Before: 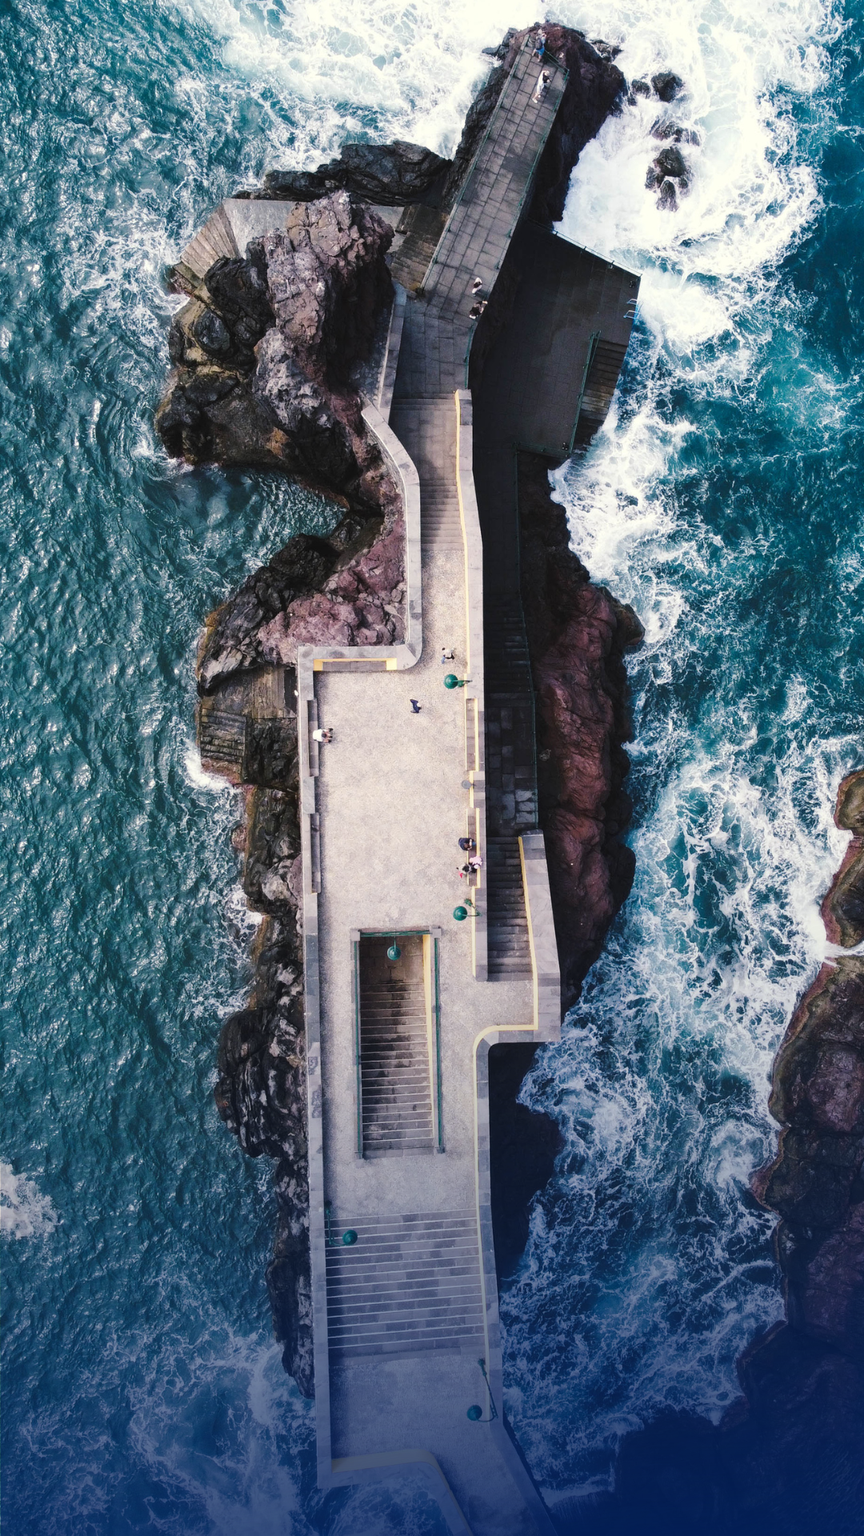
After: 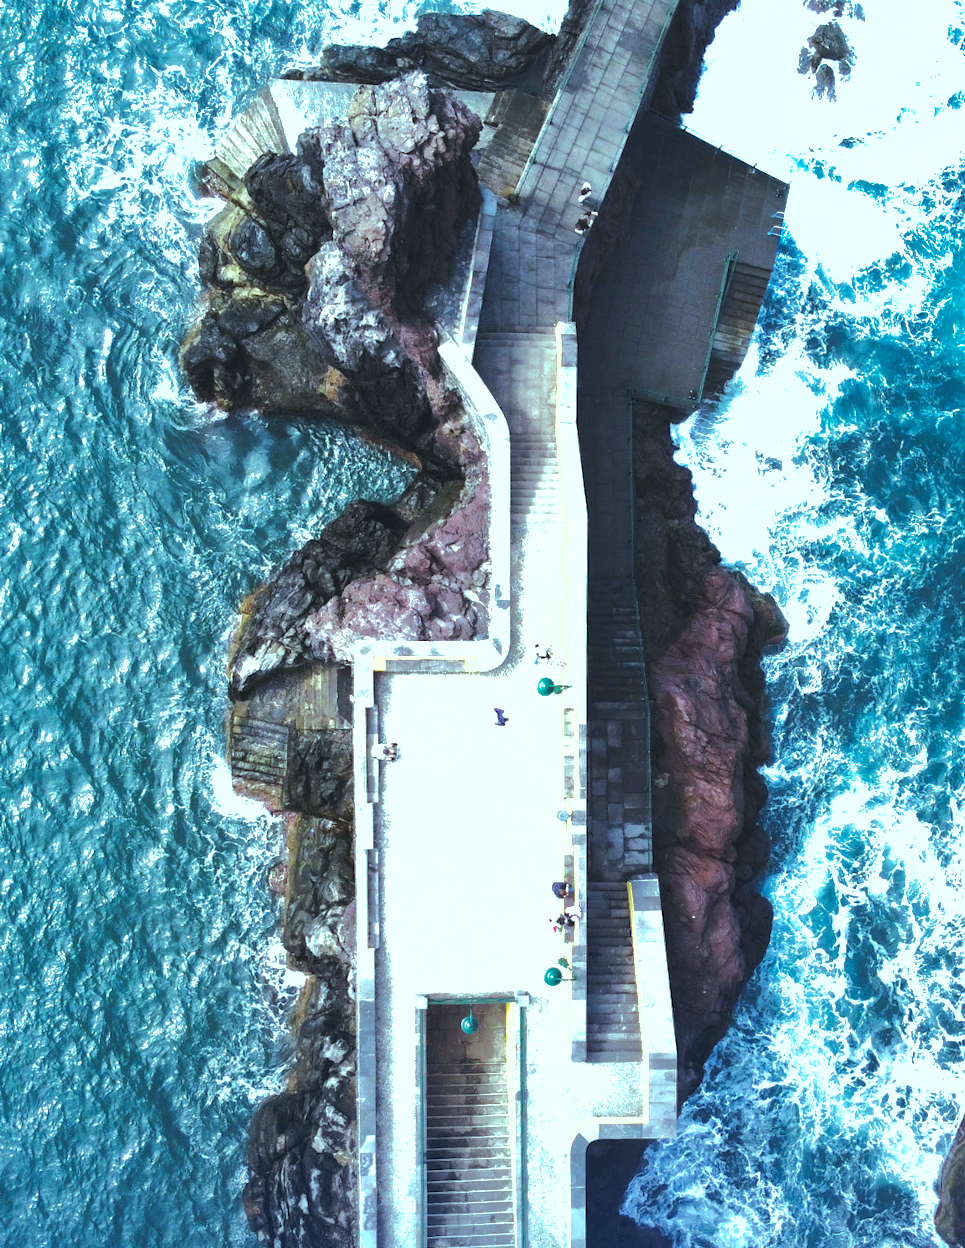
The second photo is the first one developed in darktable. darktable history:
exposure: black level correction 0.001, exposure 1 EV, compensate highlight preservation false
white balance: red 1.004, blue 1.024
rotate and perspective: rotation 0.8°, automatic cropping off
shadows and highlights: shadows 40, highlights -60
tone equalizer: on, module defaults
crop: left 3.015%, top 8.969%, right 9.647%, bottom 26.457%
color balance: mode lift, gamma, gain (sRGB), lift [0.997, 0.979, 1.021, 1.011], gamma [1, 1.084, 0.916, 0.998], gain [1, 0.87, 1.13, 1.101], contrast 4.55%, contrast fulcrum 38.24%, output saturation 104.09%
